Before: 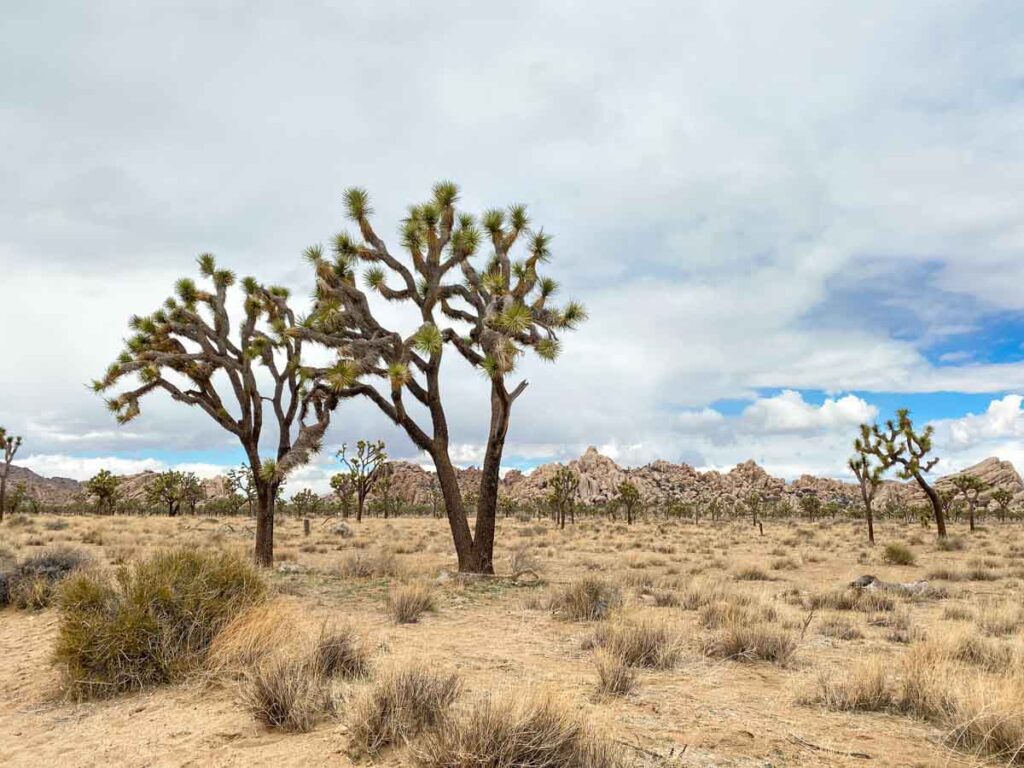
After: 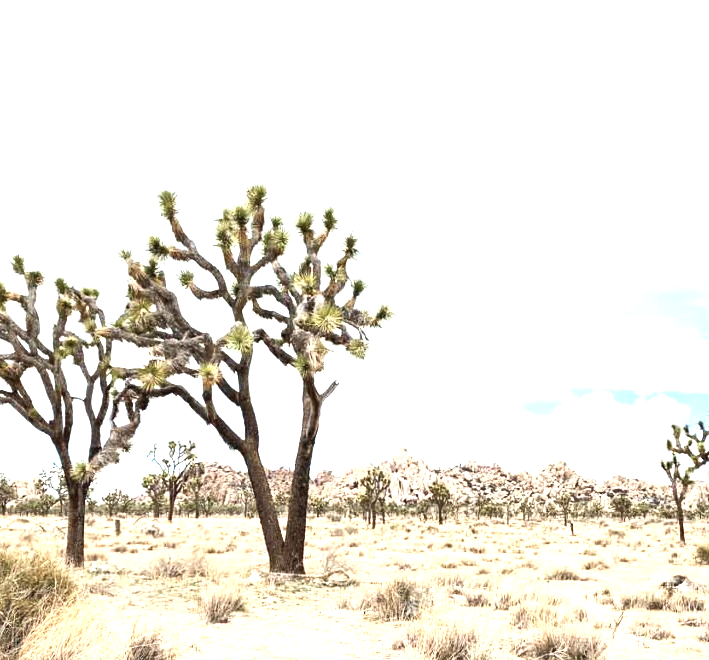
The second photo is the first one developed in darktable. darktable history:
shadows and highlights: shadows 75, highlights -25, soften with gaussian
crop: left 18.479%, right 12.2%, bottom 13.971%
contrast brightness saturation: contrast 0.1, saturation -0.36
exposure: black level correction 0, exposure 1.675 EV, compensate exposure bias true, compensate highlight preservation false
